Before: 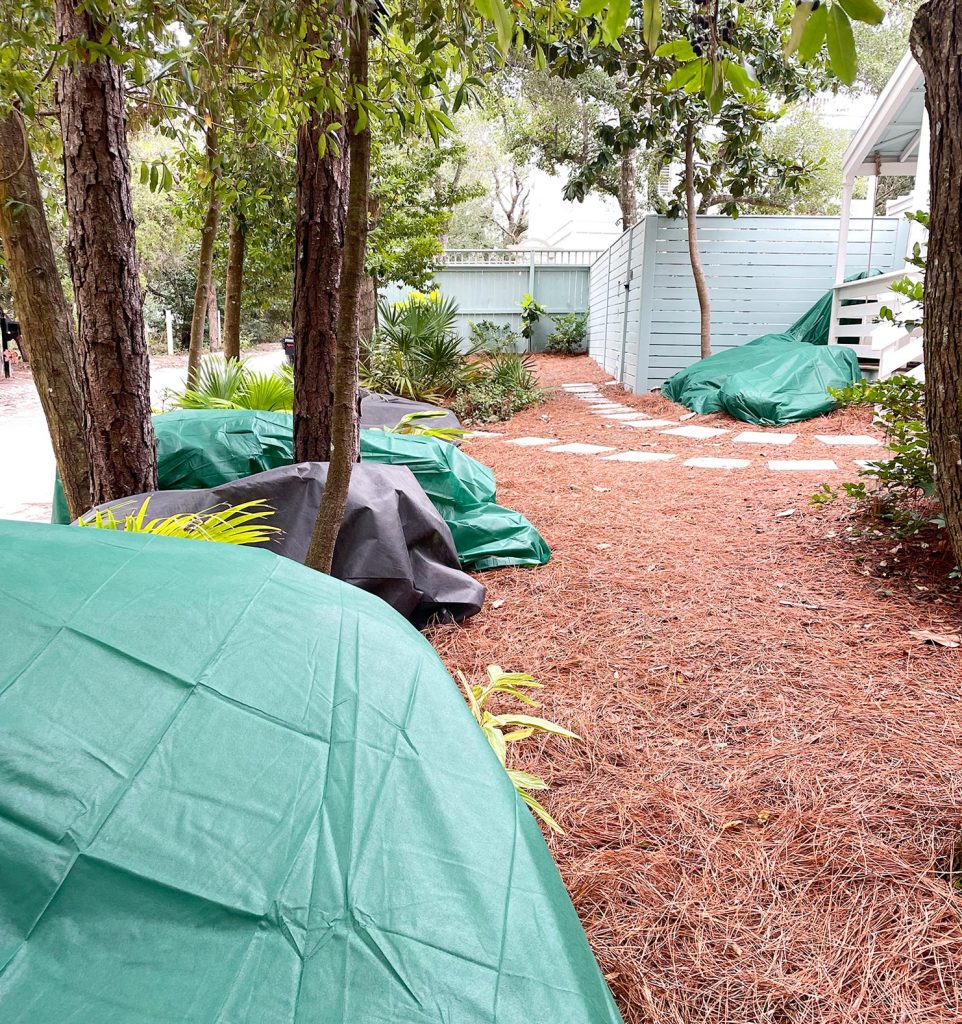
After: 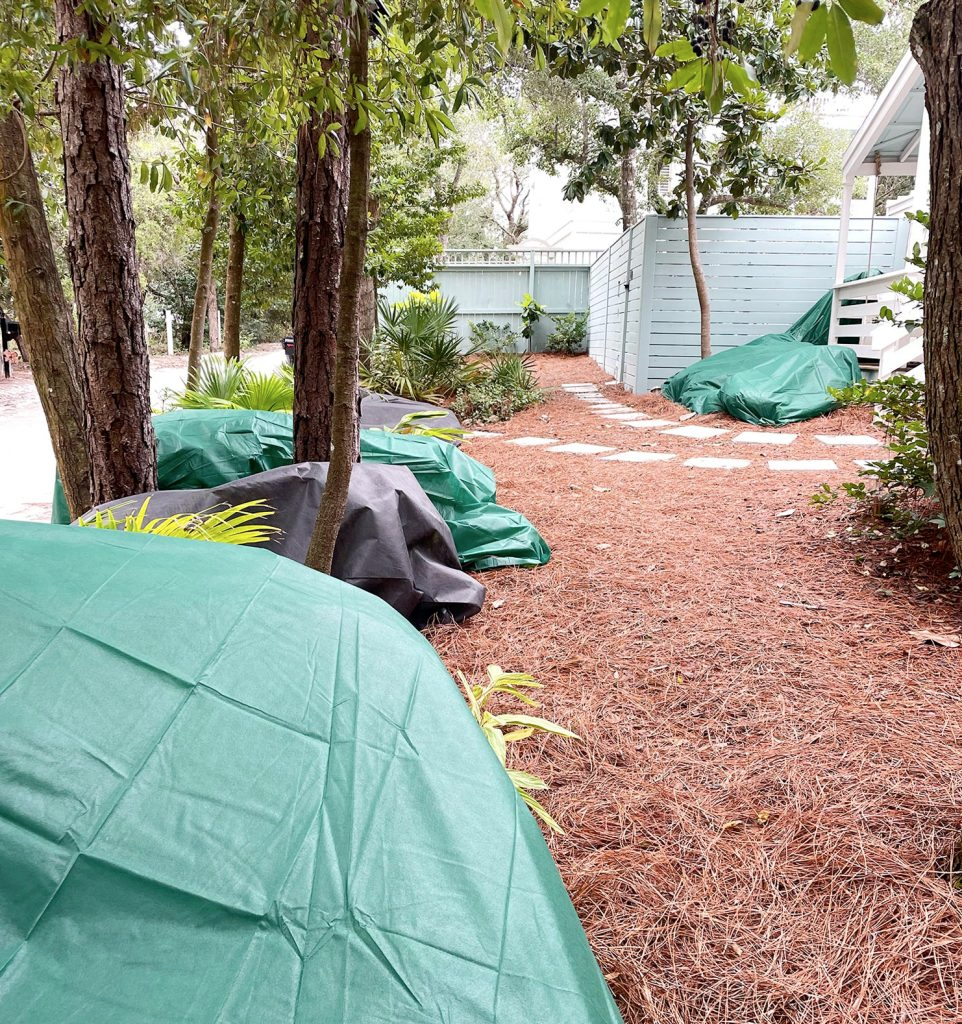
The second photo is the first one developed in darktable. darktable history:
exposure: black level correction 0.001, compensate highlight preservation false
contrast brightness saturation: saturation -0.1
